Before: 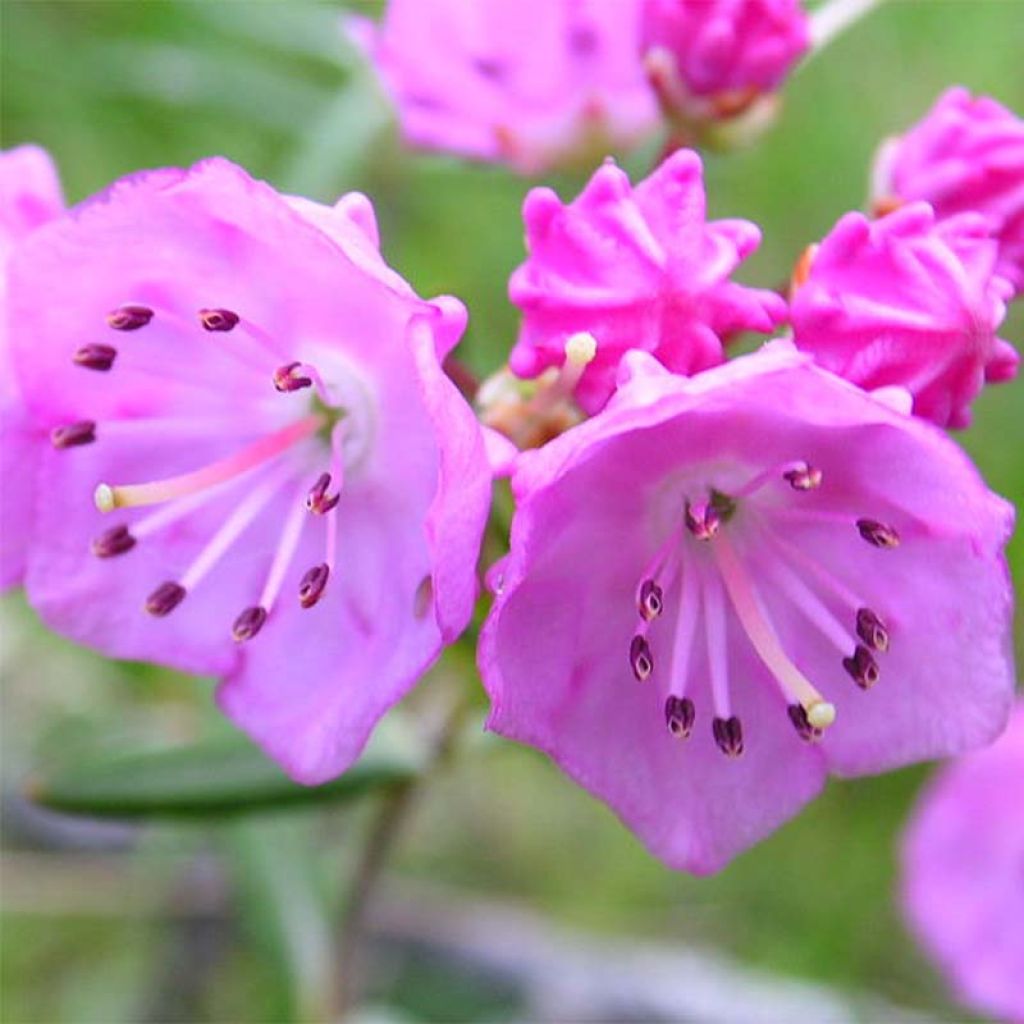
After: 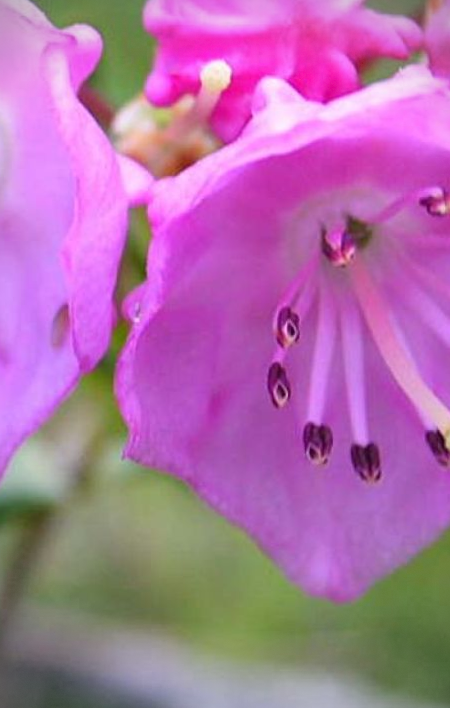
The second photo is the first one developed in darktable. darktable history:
vignetting: dithering 8-bit output, unbound false
crop: left 35.432%, top 26.233%, right 20.145%, bottom 3.432%
rotate and perspective: rotation -0.45°, automatic cropping original format, crop left 0.008, crop right 0.992, crop top 0.012, crop bottom 0.988
